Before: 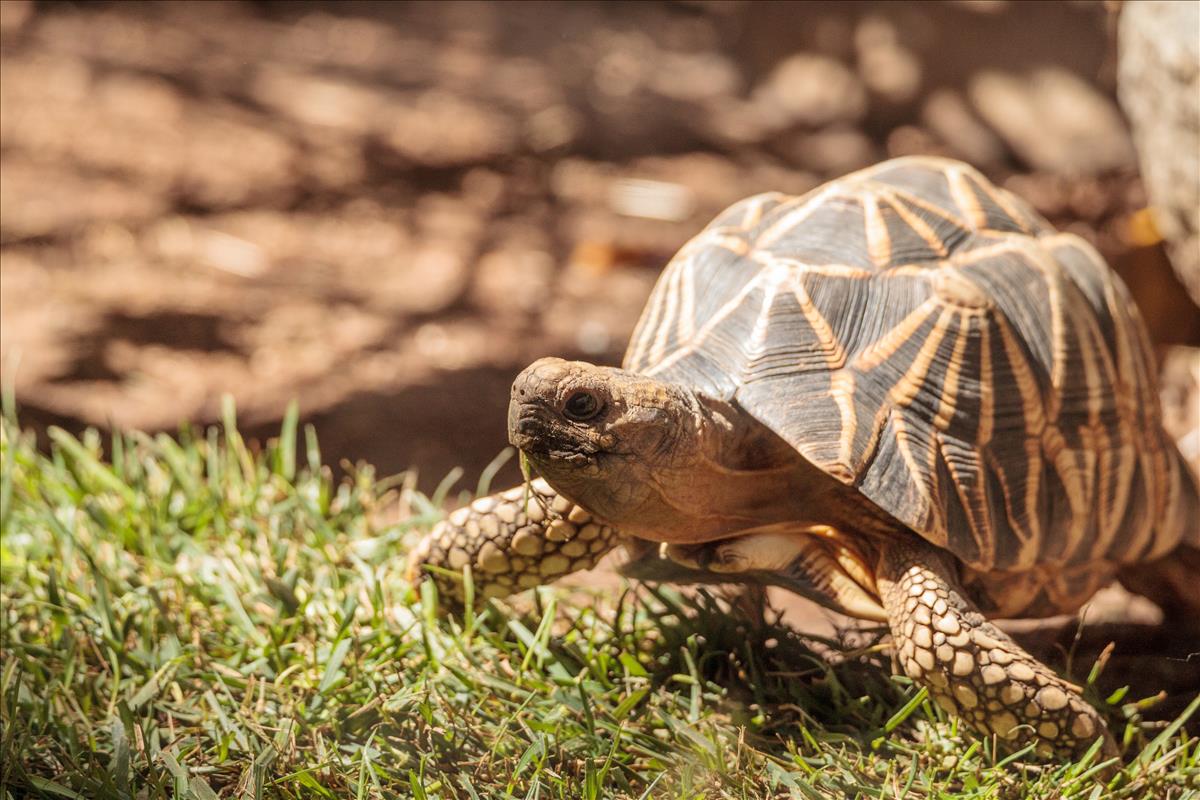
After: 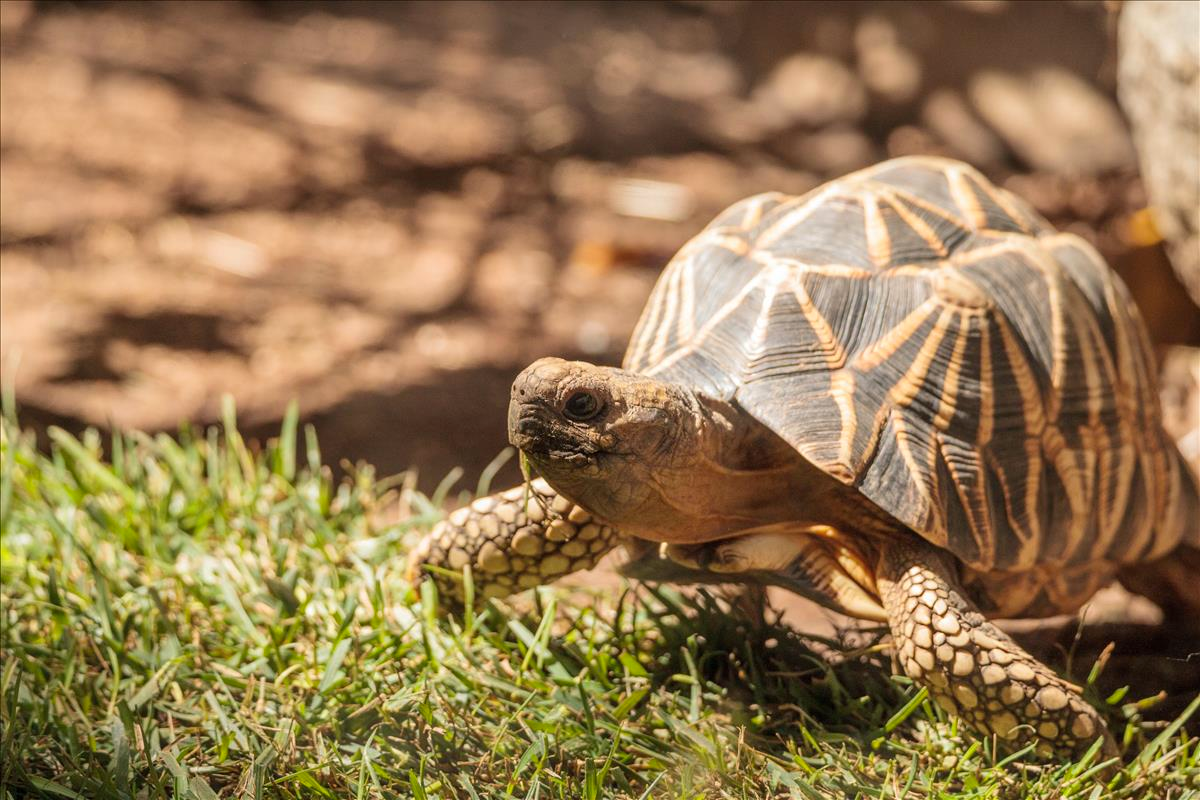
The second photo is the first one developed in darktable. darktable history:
color balance rgb: shadows lift › chroma 2.058%, shadows lift › hue 184.28°, perceptual saturation grading › global saturation 0.042%, global vibrance 20%
